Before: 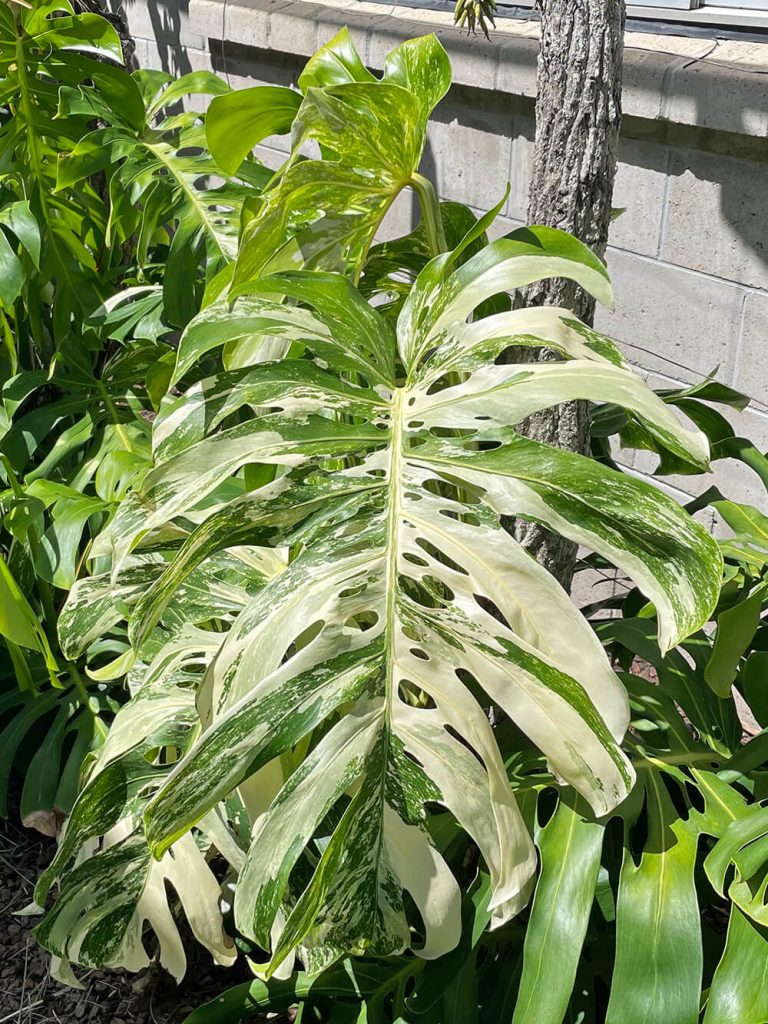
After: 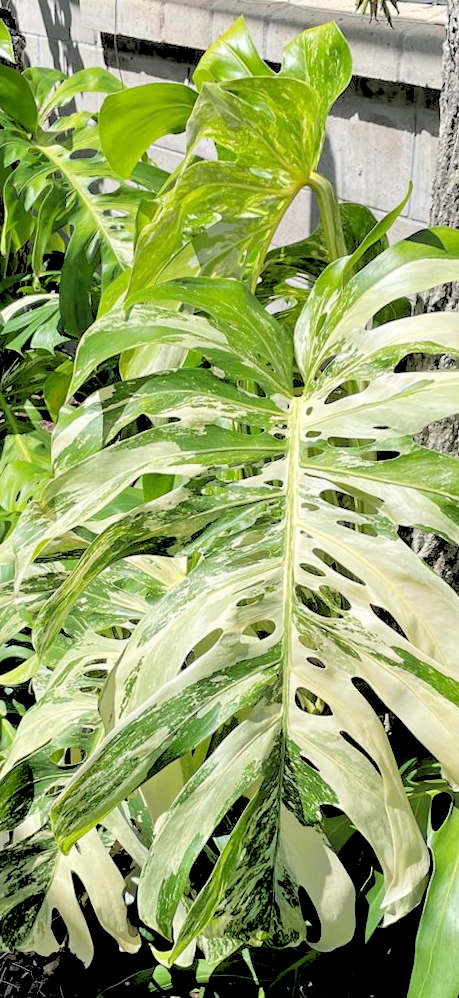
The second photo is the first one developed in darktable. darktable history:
rgb levels: levels [[0.027, 0.429, 0.996], [0, 0.5, 1], [0, 0.5, 1]]
crop: left 10.644%, right 26.528%
rotate and perspective: rotation 0.074°, lens shift (vertical) 0.096, lens shift (horizontal) -0.041, crop left 0.043, crop right 0.952, crop top 0.024, crop bottom 0.979
